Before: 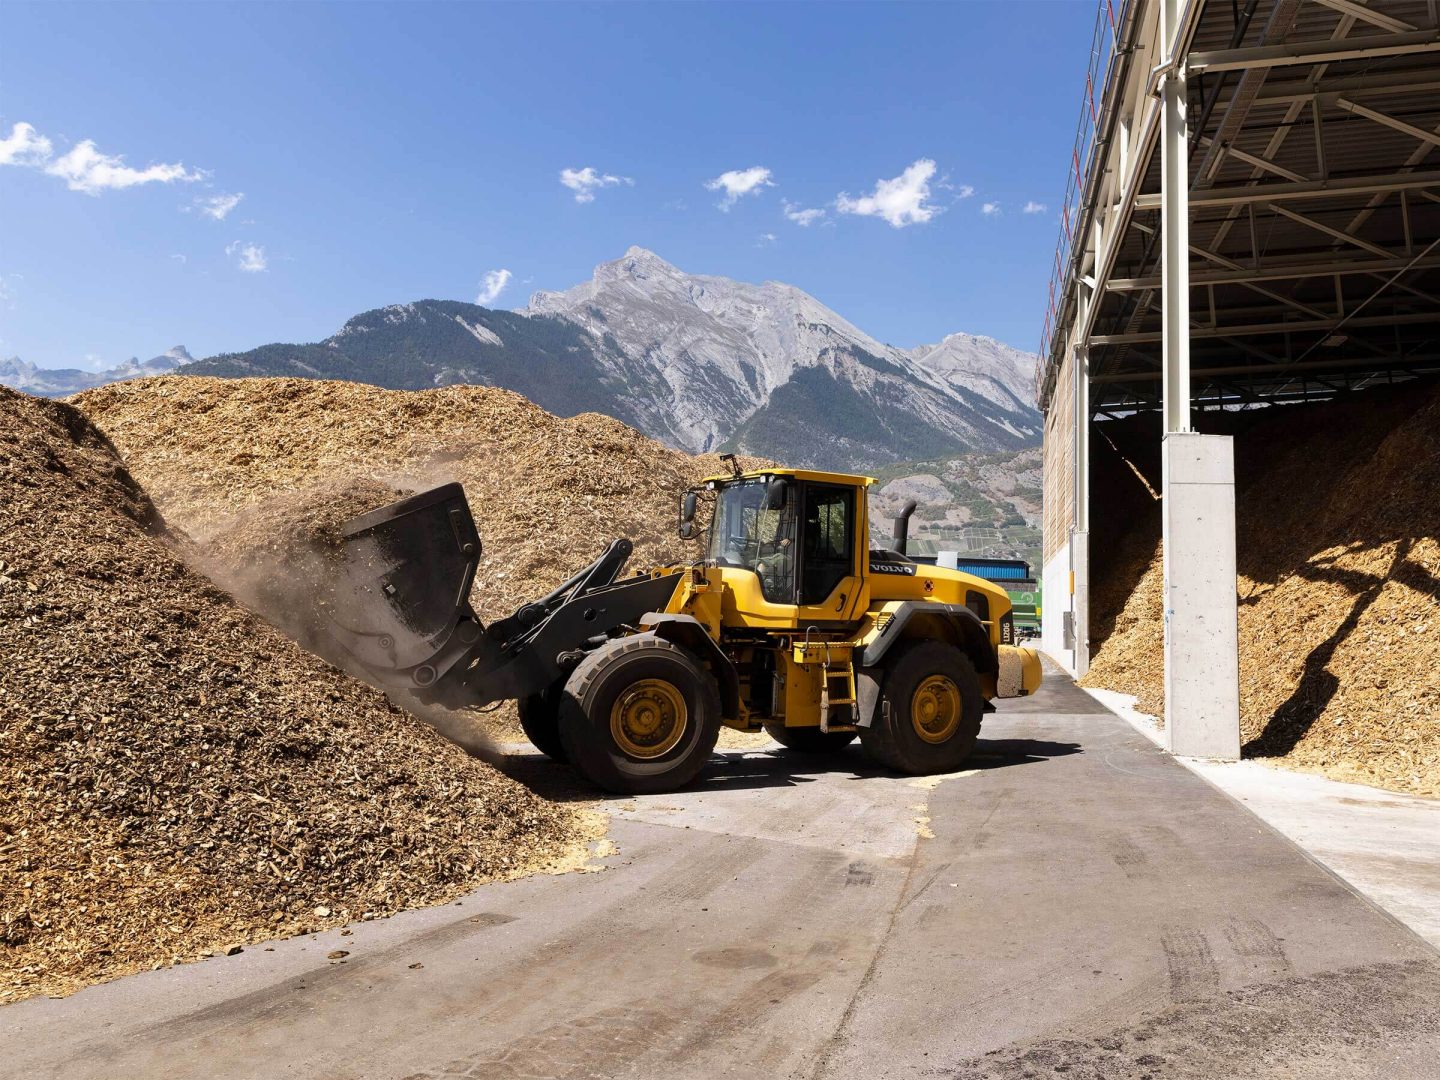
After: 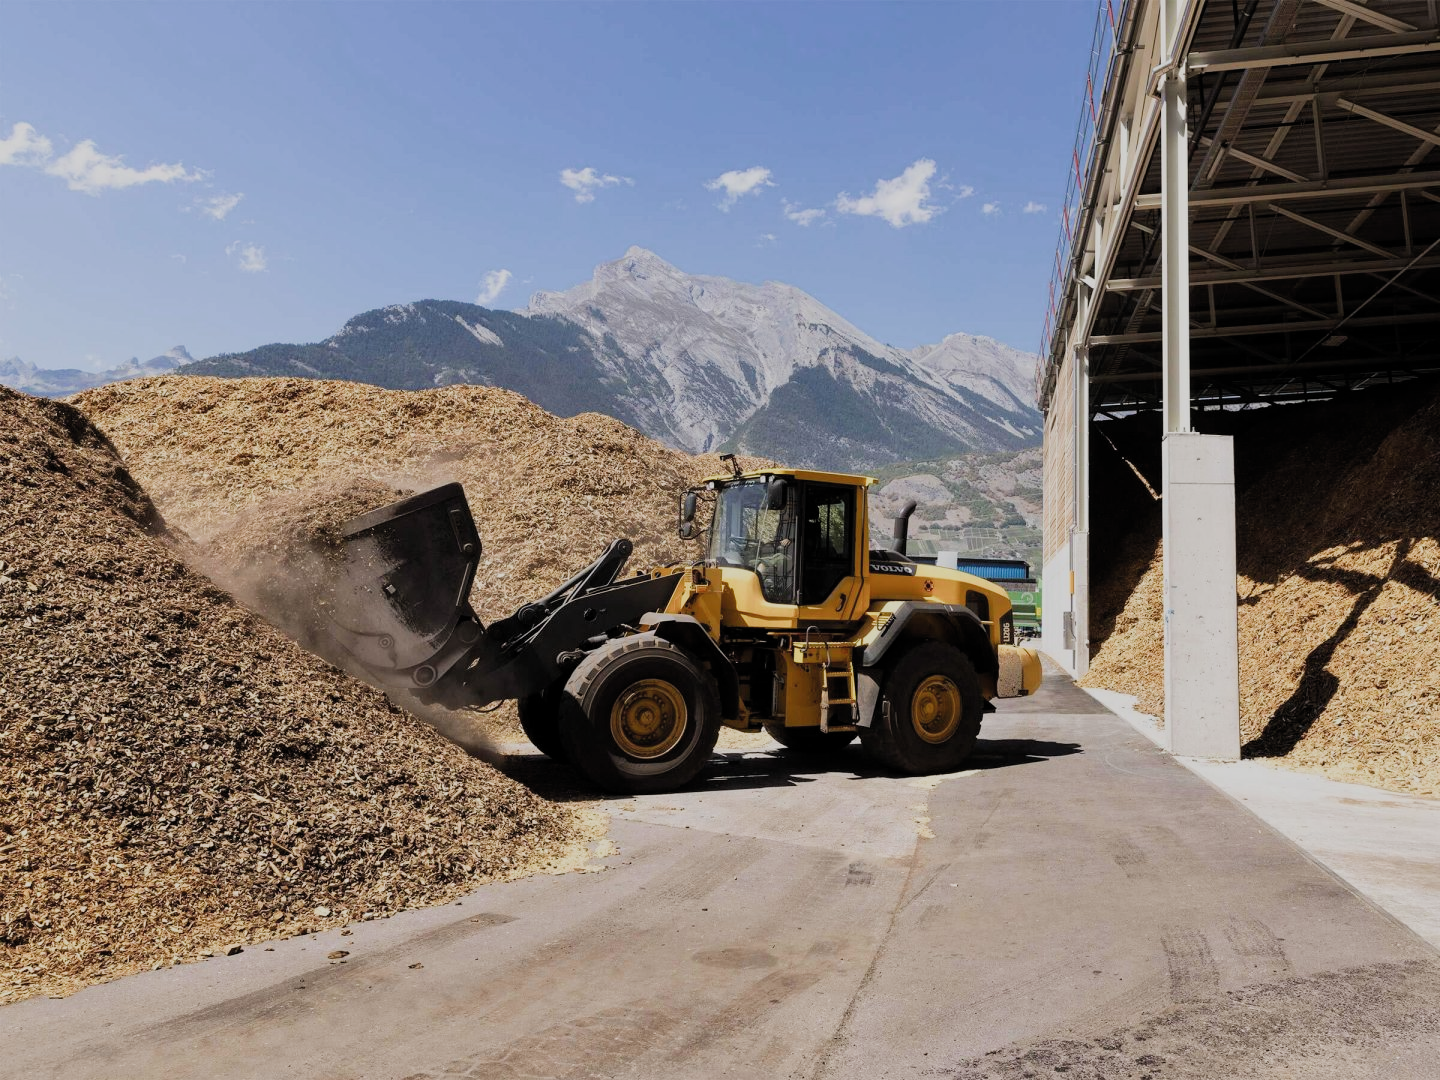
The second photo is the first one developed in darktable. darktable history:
filmic rgb: black relative exposure -7.96 EV, white relative exposure 4.03 EV, threshold 5.94 EV, hardness 4.17, color science v5 (2021), contrast in shadows safe, contrast in highlights safe, enable highlight reconstruction true
